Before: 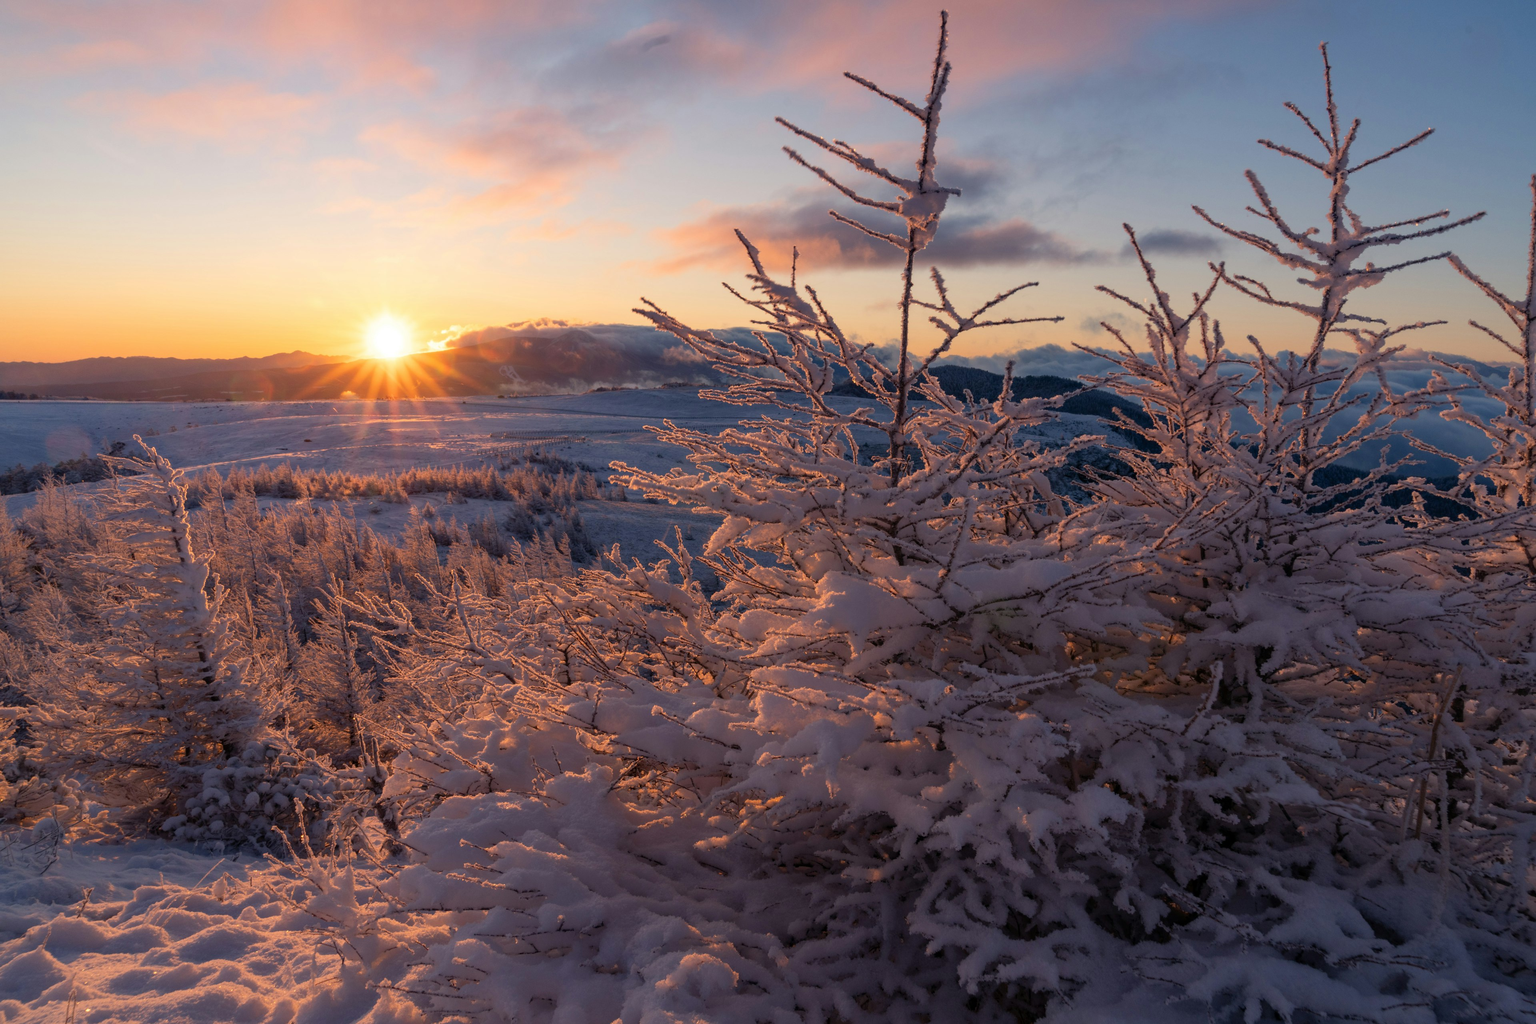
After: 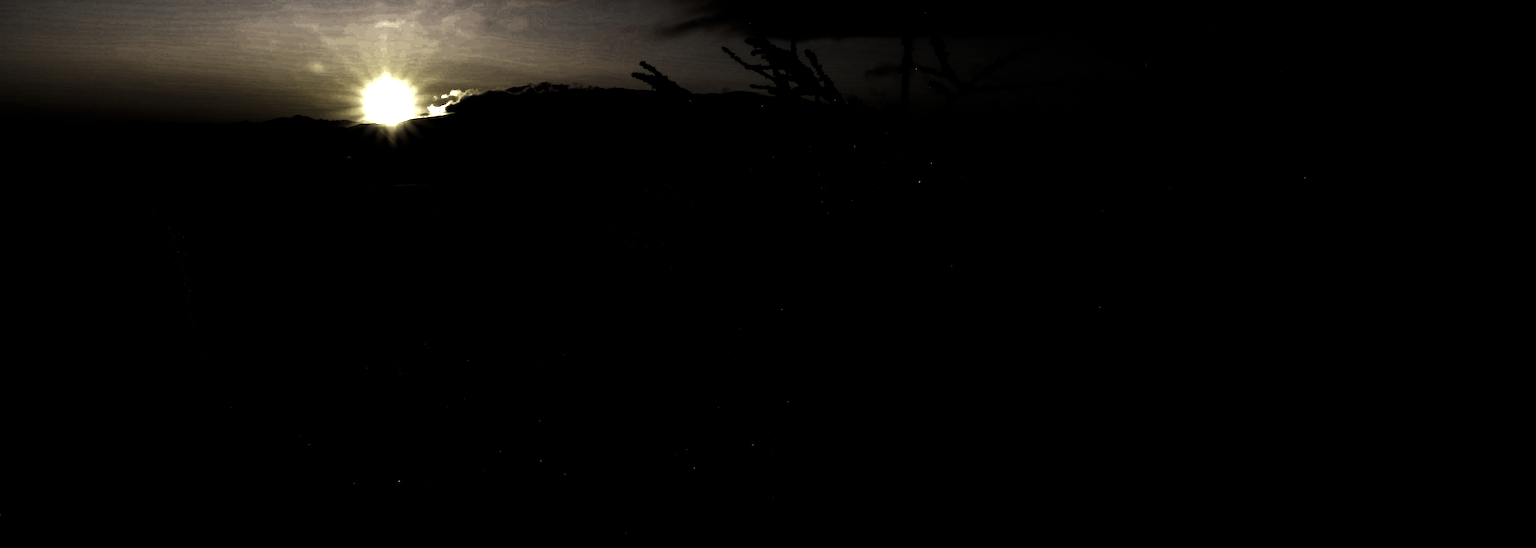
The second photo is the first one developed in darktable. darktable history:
exposure: black level correction 0.002, exposure 0.15 EV, compensate highlight preservation false
crop and rotate: top 23.043%, bottom 23.437%
levels: levels [0.721, 0.937, 0.997]
